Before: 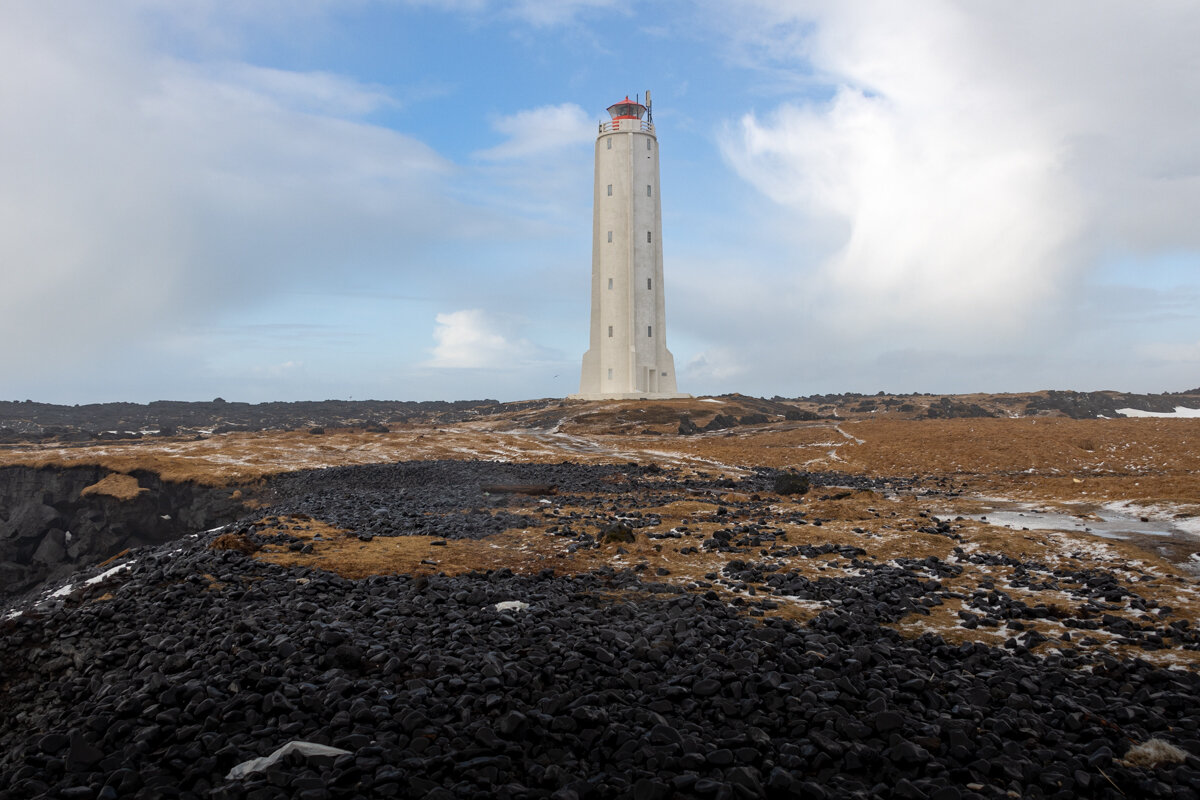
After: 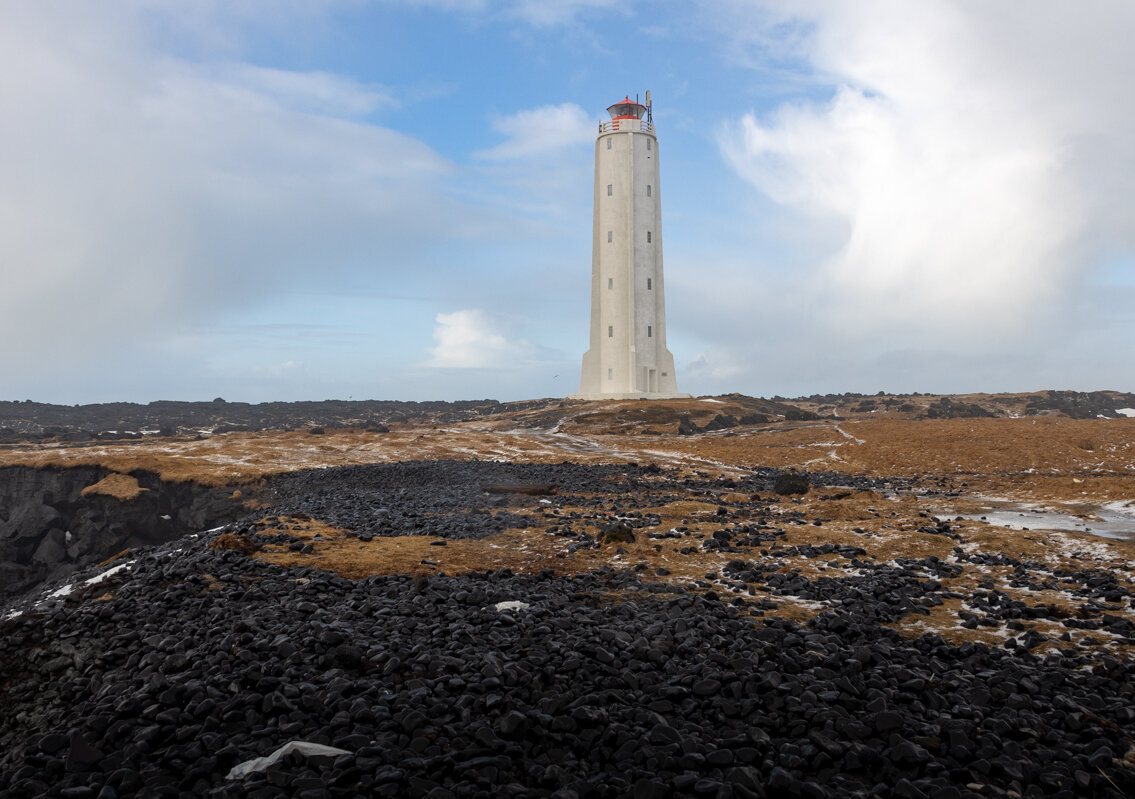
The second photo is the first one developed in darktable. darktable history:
crop and rotate: right 5.402%
